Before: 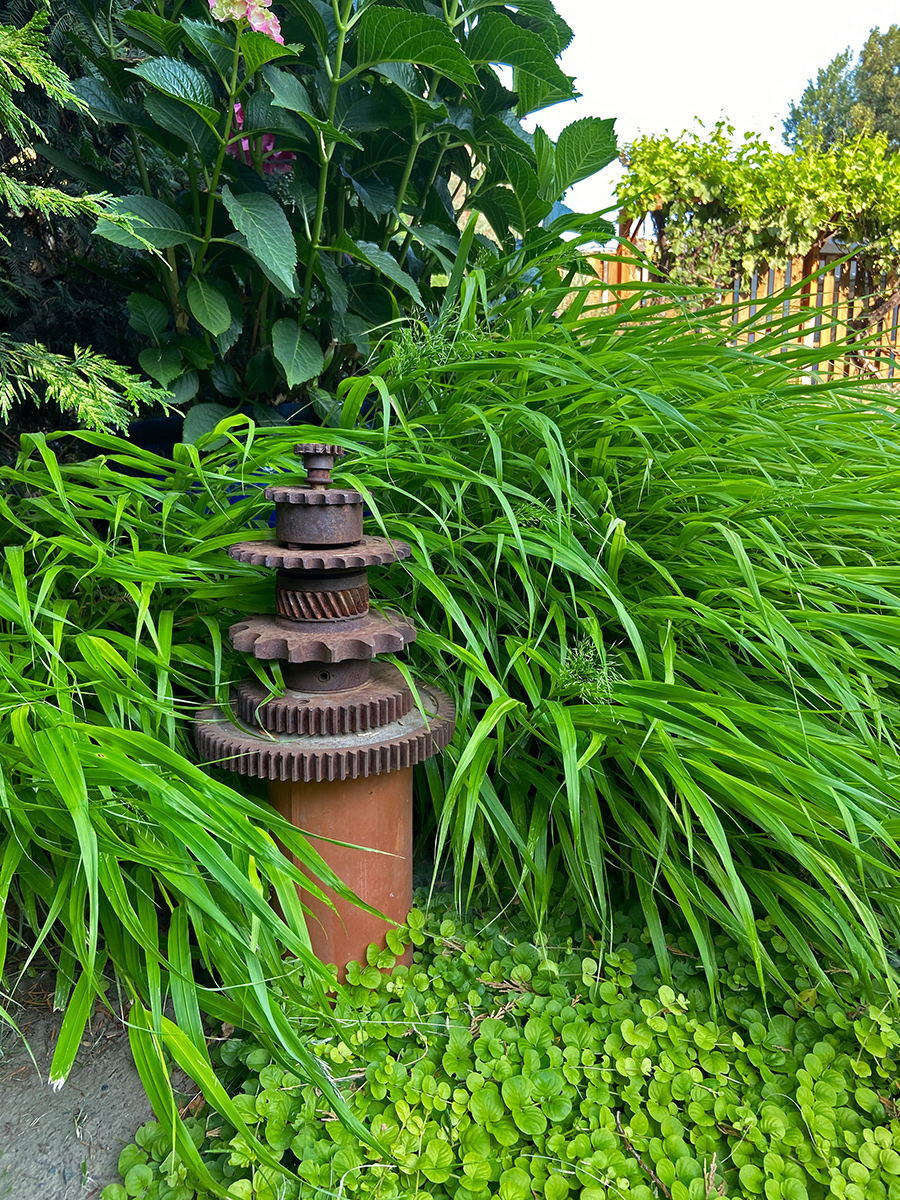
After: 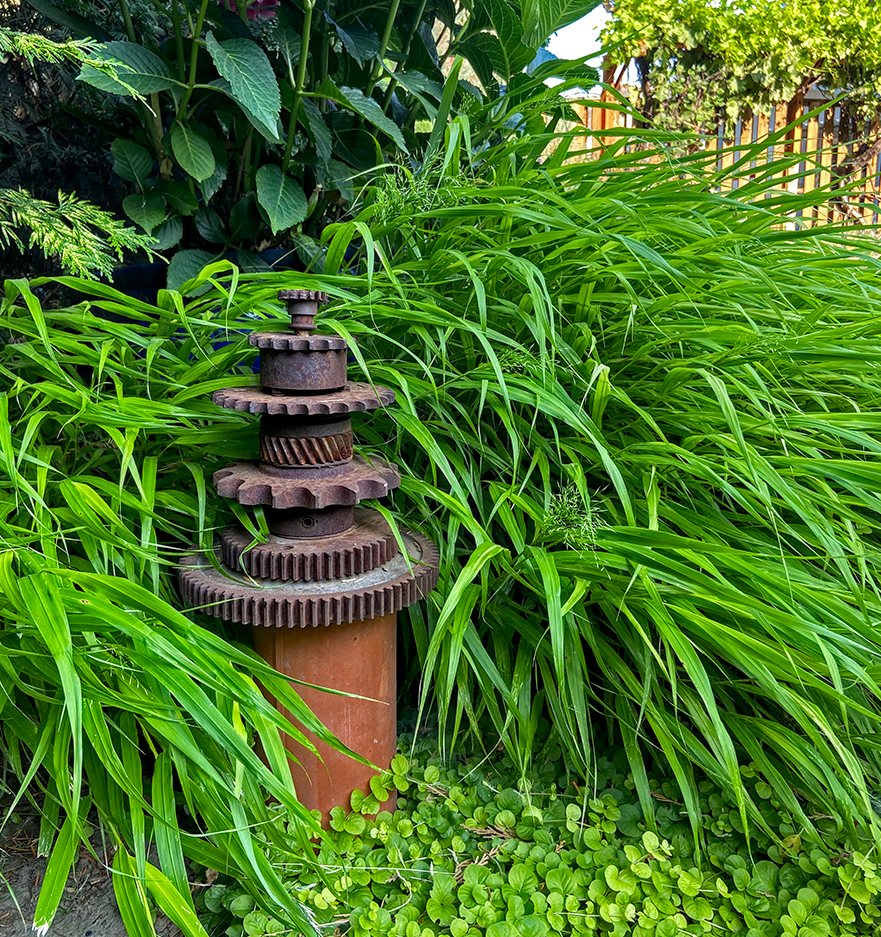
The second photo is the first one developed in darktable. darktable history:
haze removal: strength 0.394, distance 0.219, compatibility mode true, adaptive false
crop and rotate: left 1.798%, top 12.853%, right 0.24%, bottom 9.029%
local contrast: detail 130%
